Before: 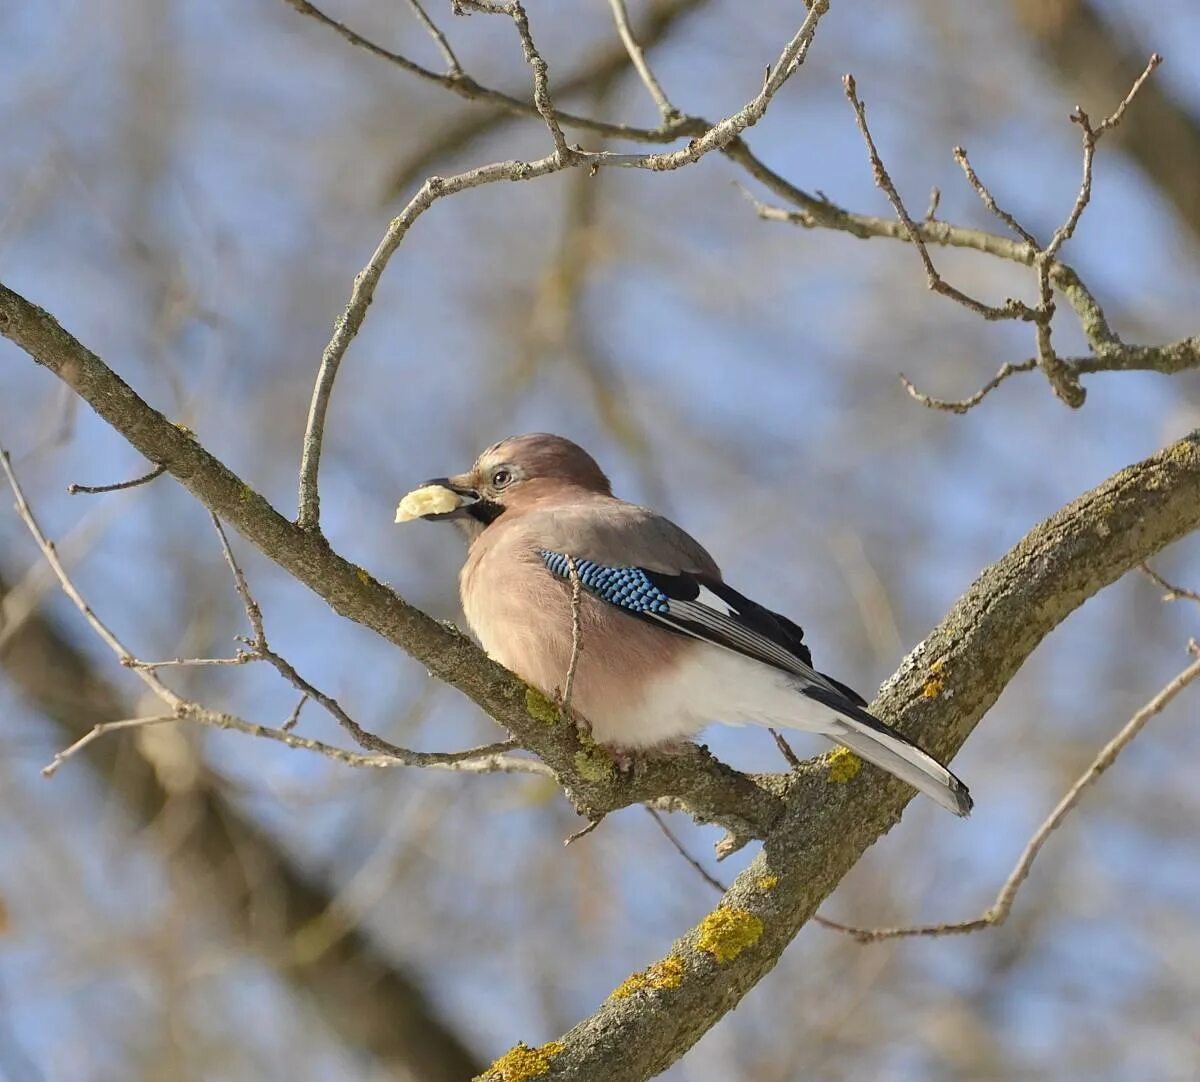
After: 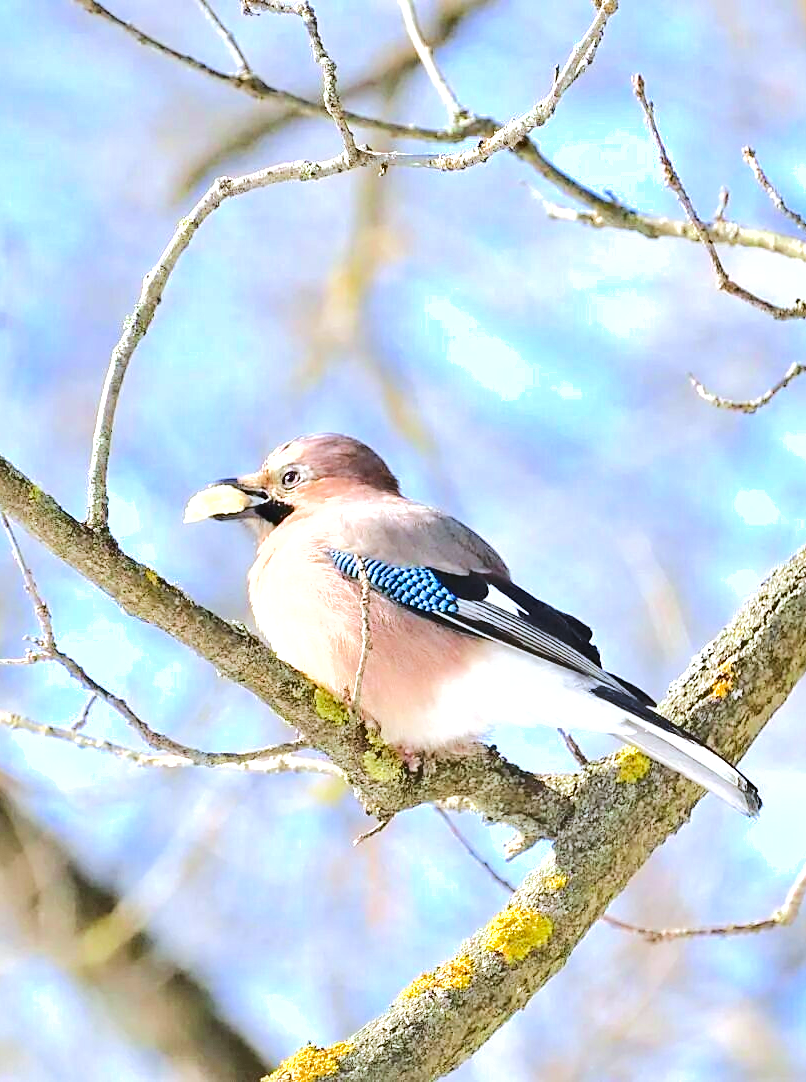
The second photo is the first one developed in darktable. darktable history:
shadows and highlights: low approximation 0.01, soften with gaussian
tone equalizer: -7 EV 0.149 EV, -6 EV 0.585 EV, -5 EV 1.14 EV, -4 EV 1.36 EV, -3 EV 1.16 EV, -2 EV 0.6 EV, -1 EV 0.166 EV, edges refinement/feathering 500, mask exposure compensation -1.57 EV, preserve details no
crop and rotate: left 17.637%, right 15.18%
contrast brightness saturation: contrast 0.049, brightness 0.066, saturation 0.01
sharpen: amount 0.207
color calibration: illuminant custom, x 0.371, y 0.382, temperature 4283.03 K
exposure: black level correction 0, exposure 1.175 EV, compensate highlight preservation false
